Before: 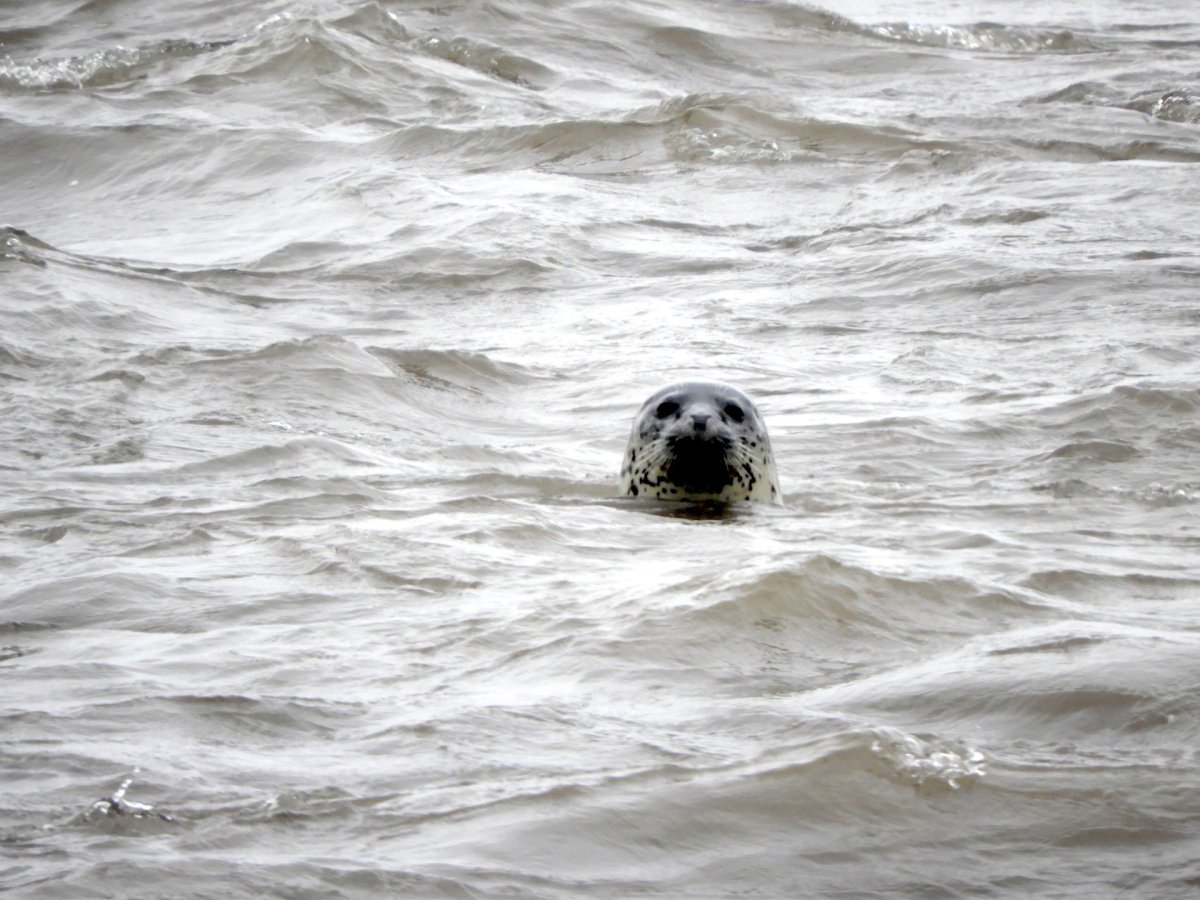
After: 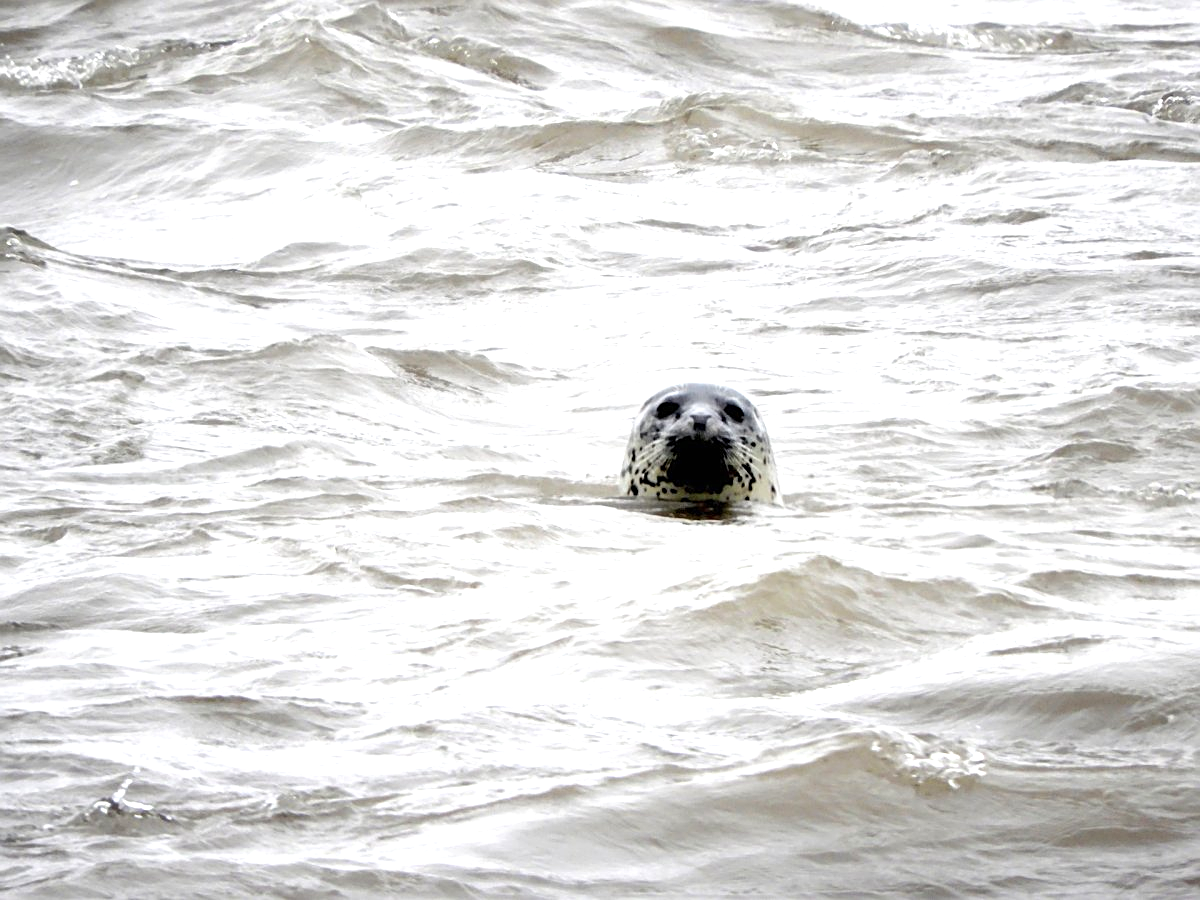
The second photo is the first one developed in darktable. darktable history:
sharpen: on, module defaults
exposure: black level correction 0, exposure 0.589 EV, compensate exposure bias true, compensate highlight preservation false
